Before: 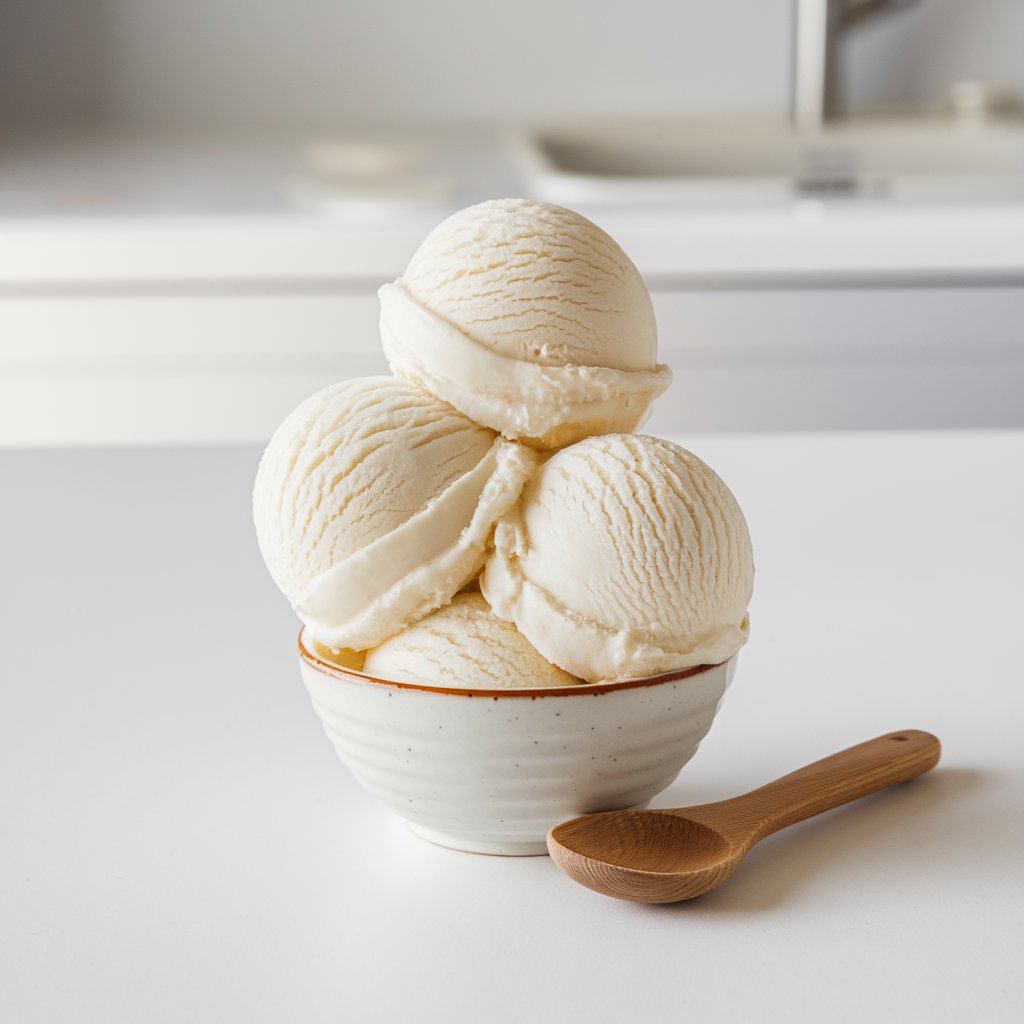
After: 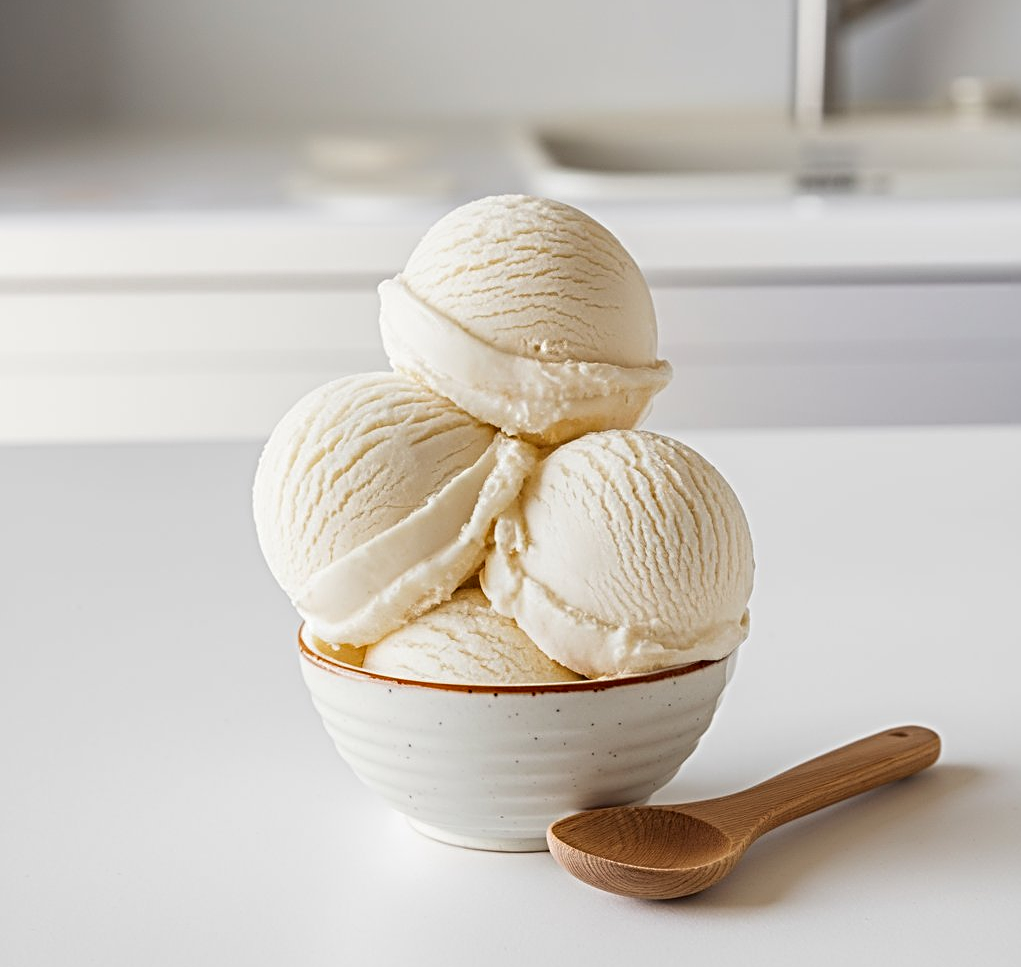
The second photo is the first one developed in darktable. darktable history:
tone equalizer: on, module defaults
crop: top 0.448%, right 0.264%, bottom 5.045%
sharpen: radius 4
